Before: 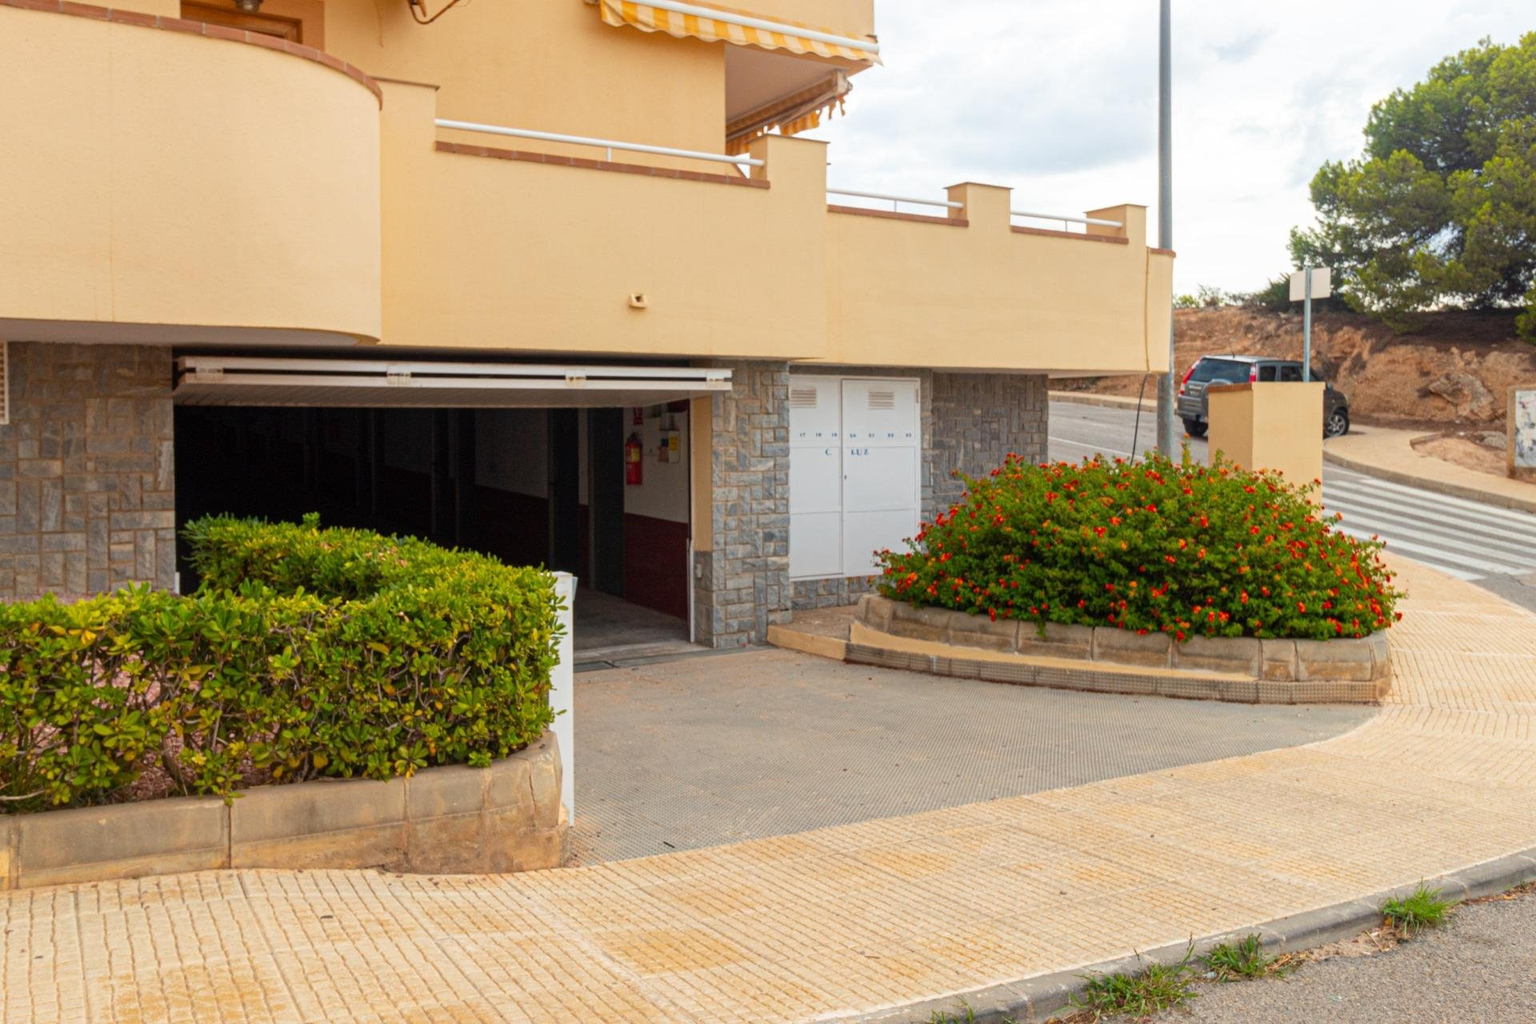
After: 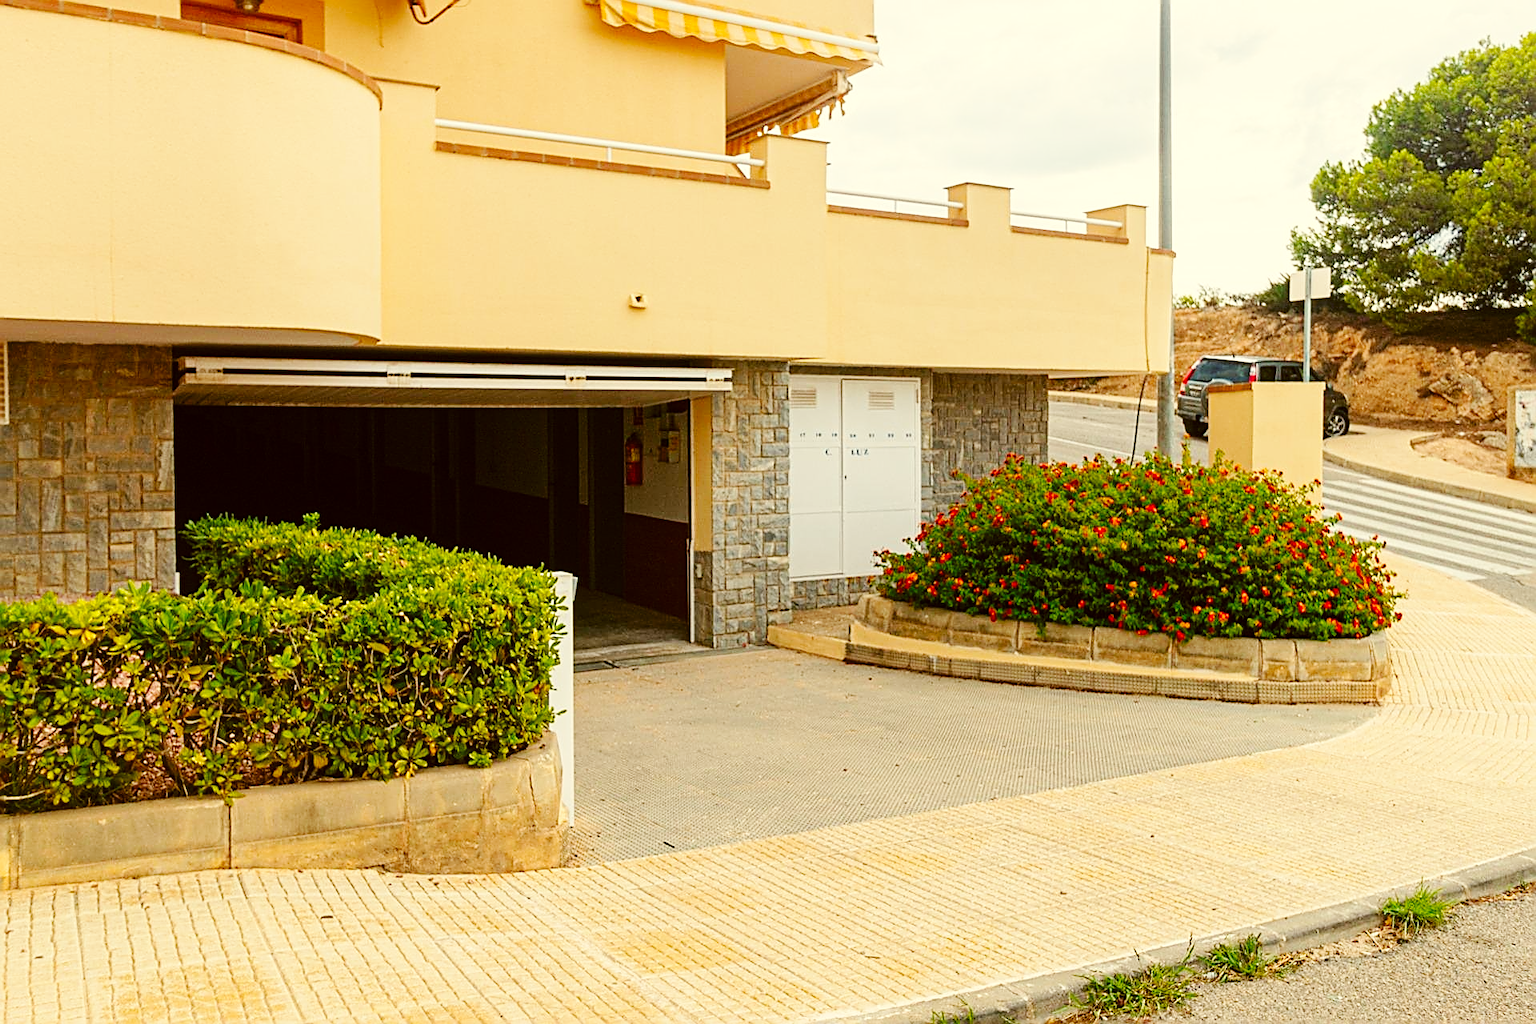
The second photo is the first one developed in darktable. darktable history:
base curve: curves: ch0 [(0, 0) (0.036, 0.025) (0.121, 0.166) (0.206, 0.329) (0.605, 0.79) (1, 1)], preserve colors none
color correction: highlights a* -1.43, highlights b* 10.12, shadows a* 0.395, shadows b* 19.35
sharpen: radius 1.685, amount 1.294
white balance: red 1.009, blue 0.985
